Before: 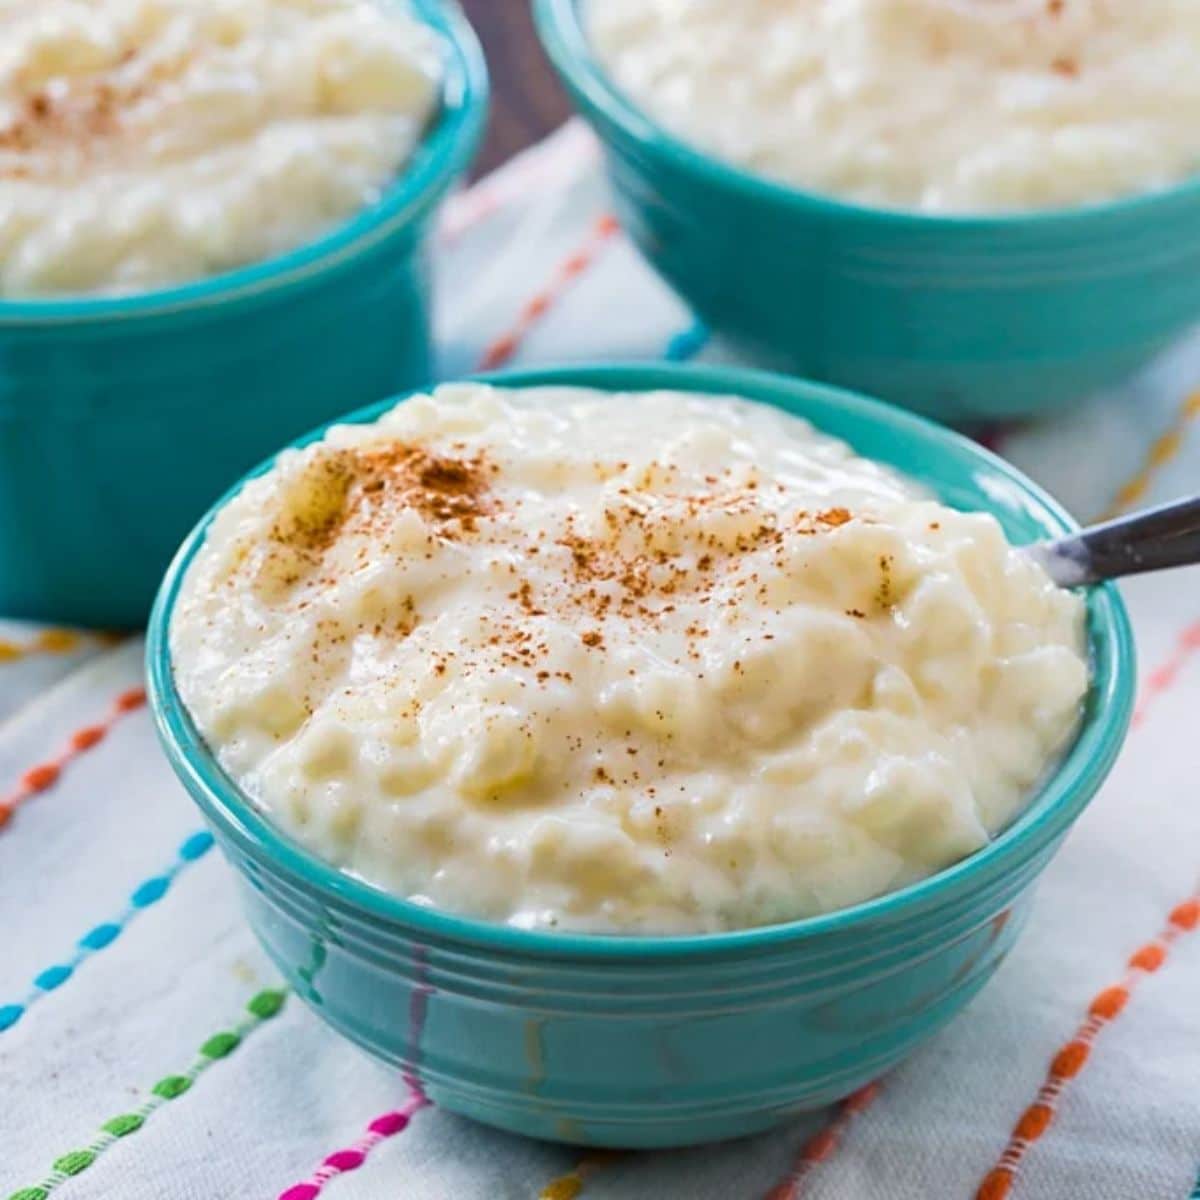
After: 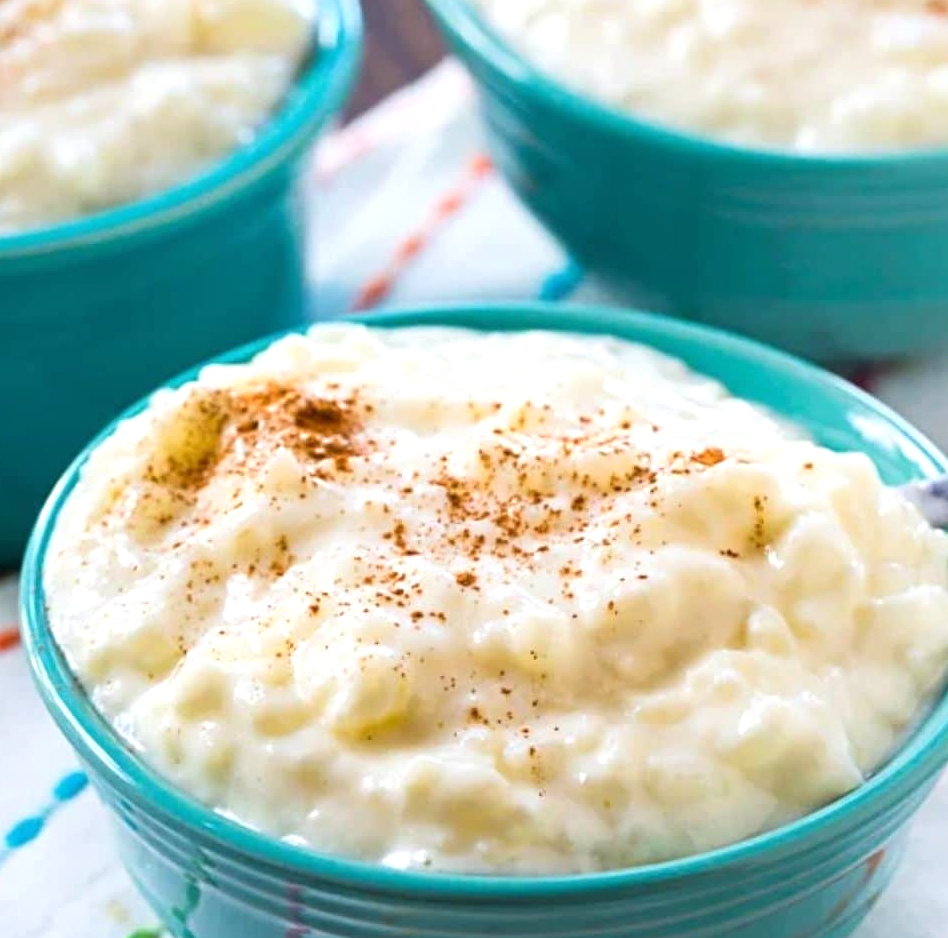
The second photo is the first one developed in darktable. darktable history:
crop and rotate: left 10.556%, top 5.02%, right 10.378%, bottom 16.759%
tone equalizer: -8 EV -0.401 EV, -7 EV -0.394 EV, -6 EV -0.308 EV, -5 EV -0.228 EV, -3 EV 0.203 EV, -2 EV 0.312 EV, -1 EV 0.368 EV, +0 EV 0.387 EV
